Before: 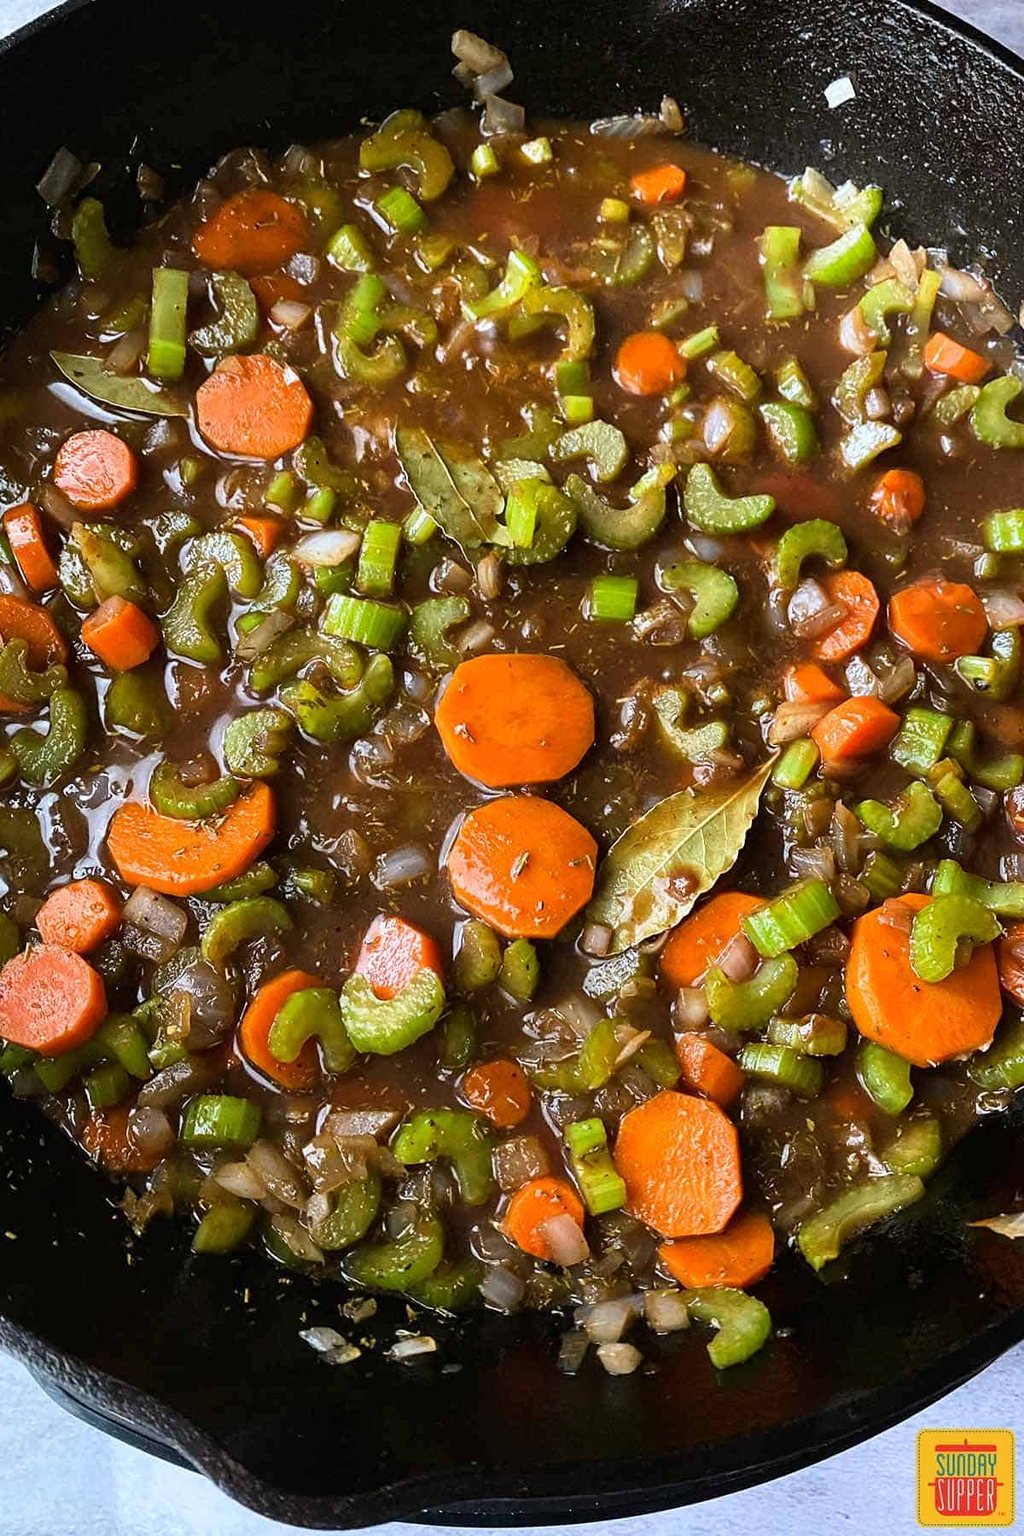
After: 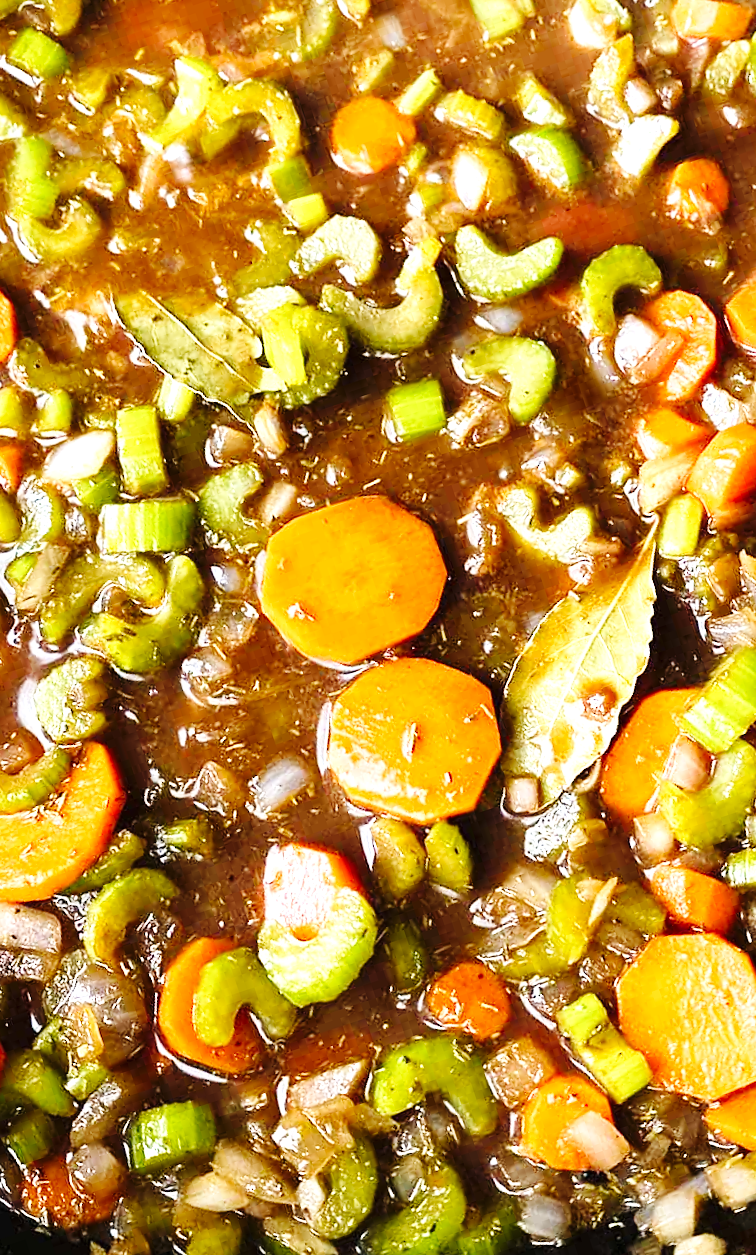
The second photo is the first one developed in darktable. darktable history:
crop and rotate: angle 18.18°, left 6.807%, right 3.79%, bottom 1.065%
base curve: curves: ch0 [(0, 0) (0.036, 0.025) (0.121, 0.166) (0.206, 0.329) (0.605, 0.79) (1, 1)], preserve colors none
exposure: black level correction 0, exposure 1 EV, compensate highlight preservation false
